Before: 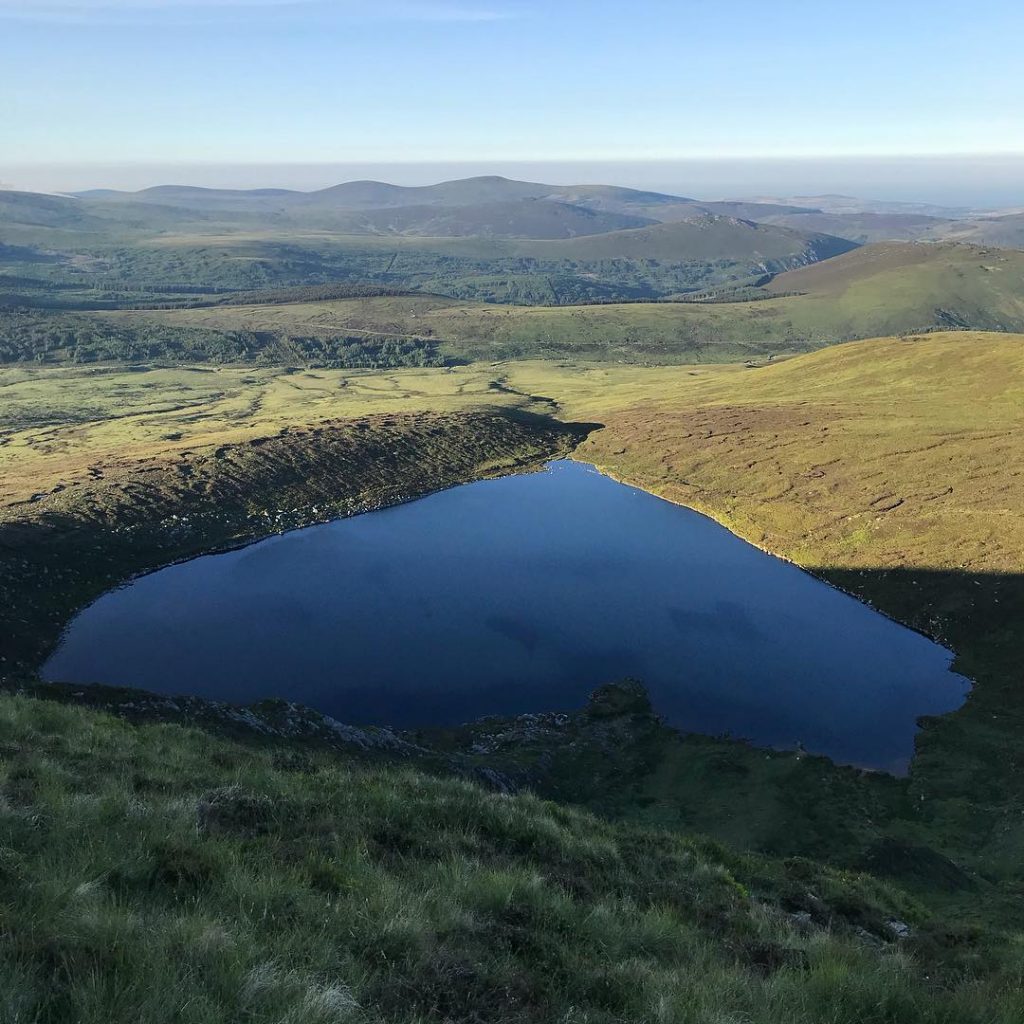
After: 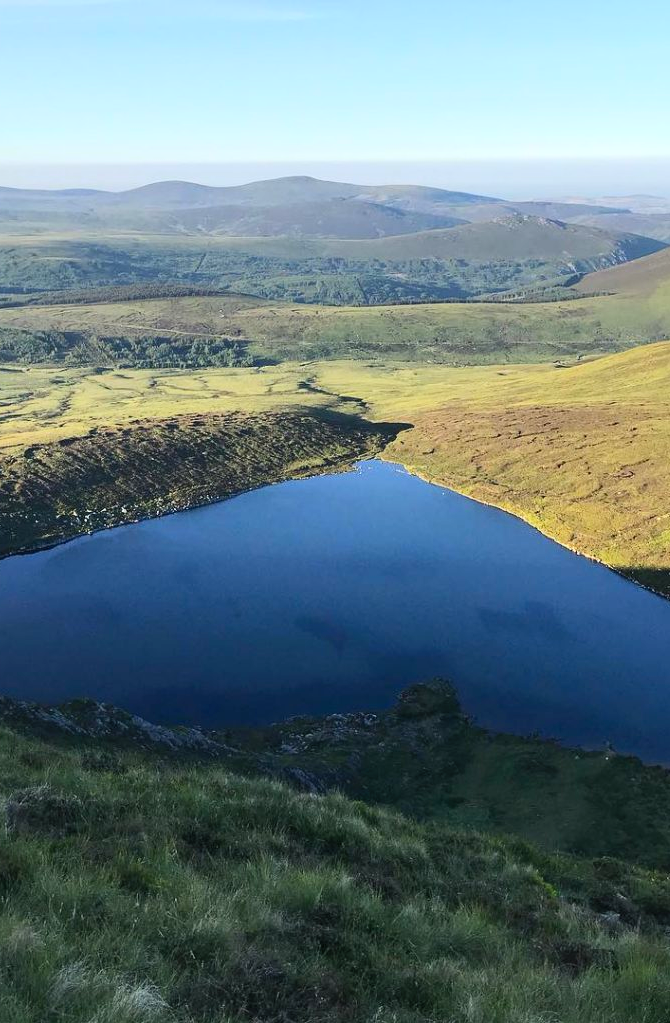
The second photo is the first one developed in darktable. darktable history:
contrast brightness saturation: contrast 0.199, brightness 0.163, saturation 0.22
crop and rotate: left 18.672%, right 15.826%
